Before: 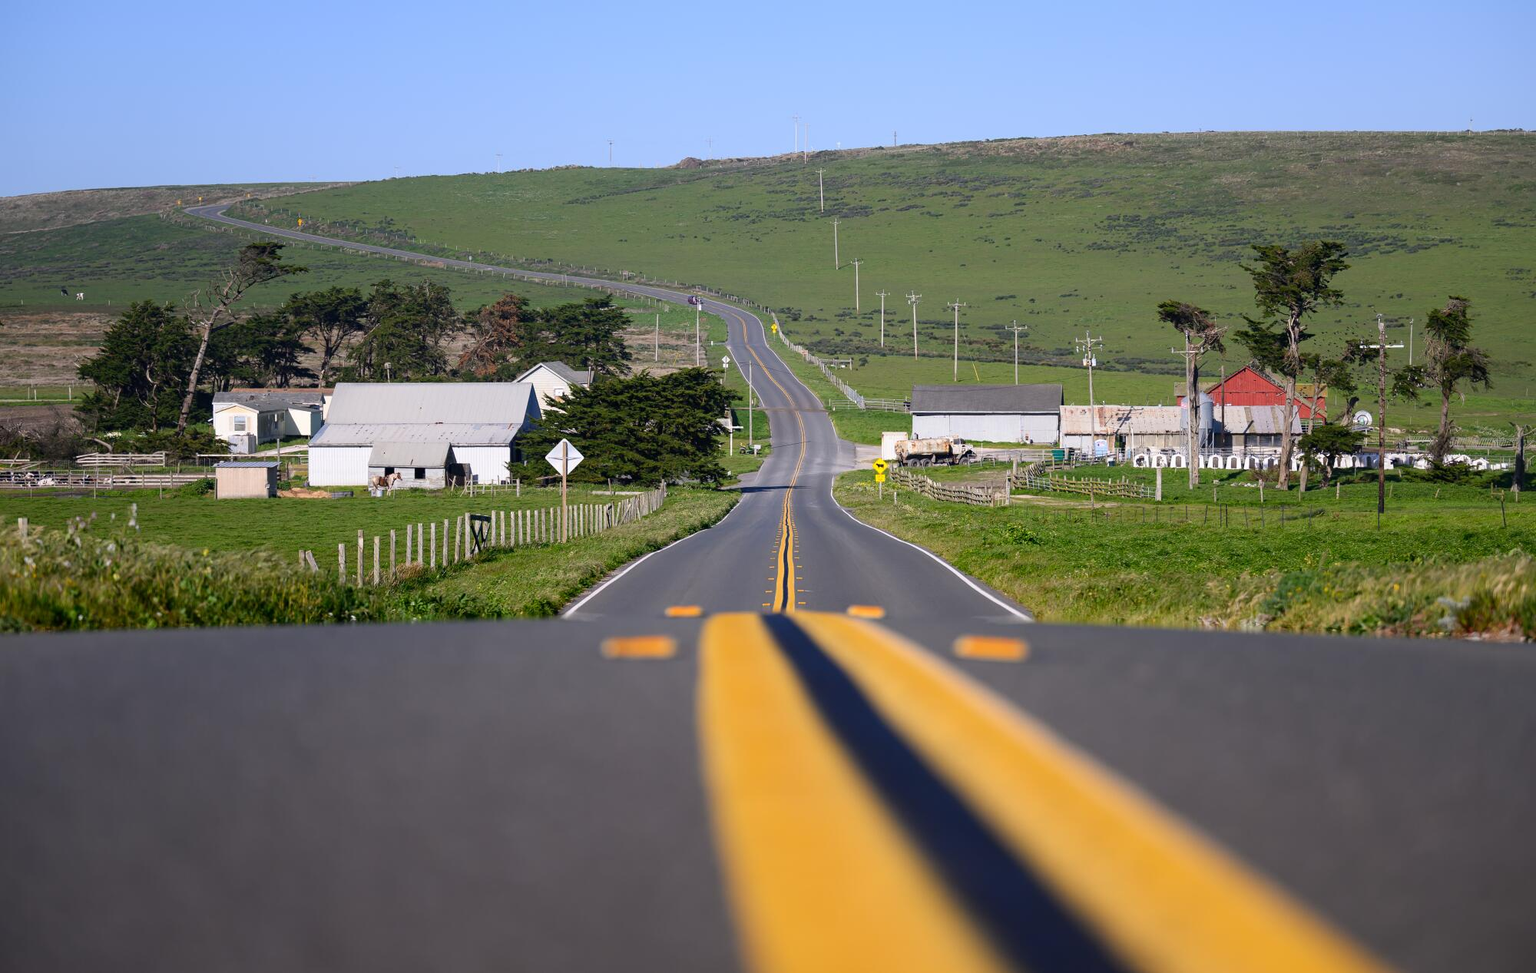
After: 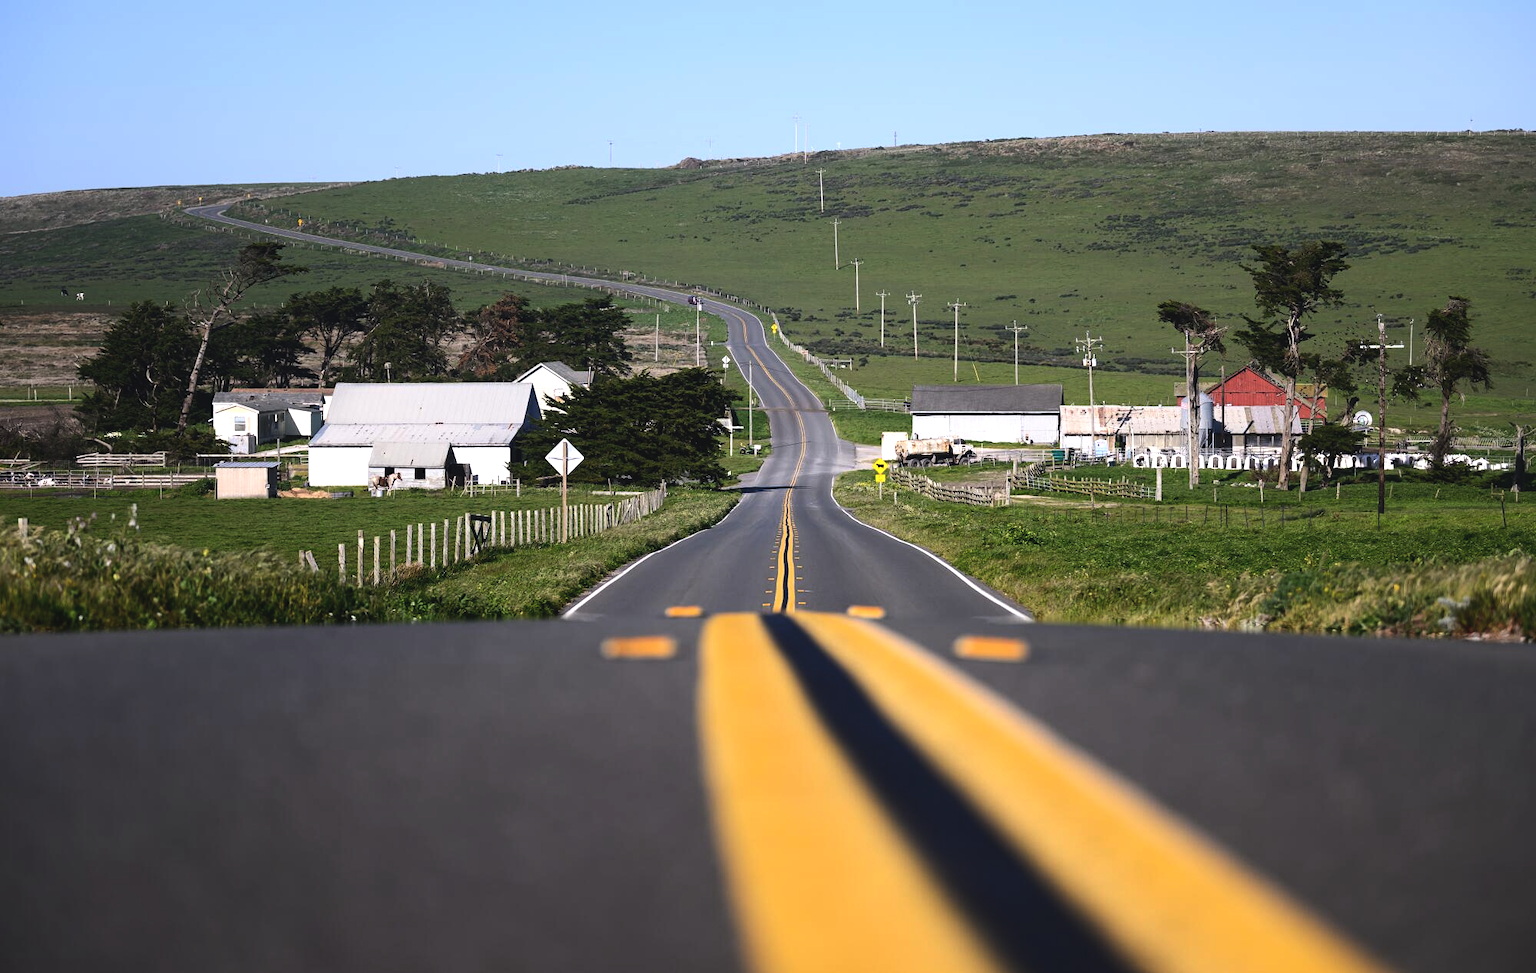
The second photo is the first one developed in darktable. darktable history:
tone equalizer: -8 EV -1.08 EV, -7 EV -1.01 EV, -6 EV -0.867 EV, -5 EV -0.578 EV, -3 EV 0.578 EV, -2 EV 0.867 EV, -1 EV 1.01 EV, +0 EV 1.08 EV, edges refinement/feathering 500, mask exposure compensation -1.57 EV, preserve details no
exposure: black level correction -0.015, exposure -0.5 EV, compensate highlight preservation false
